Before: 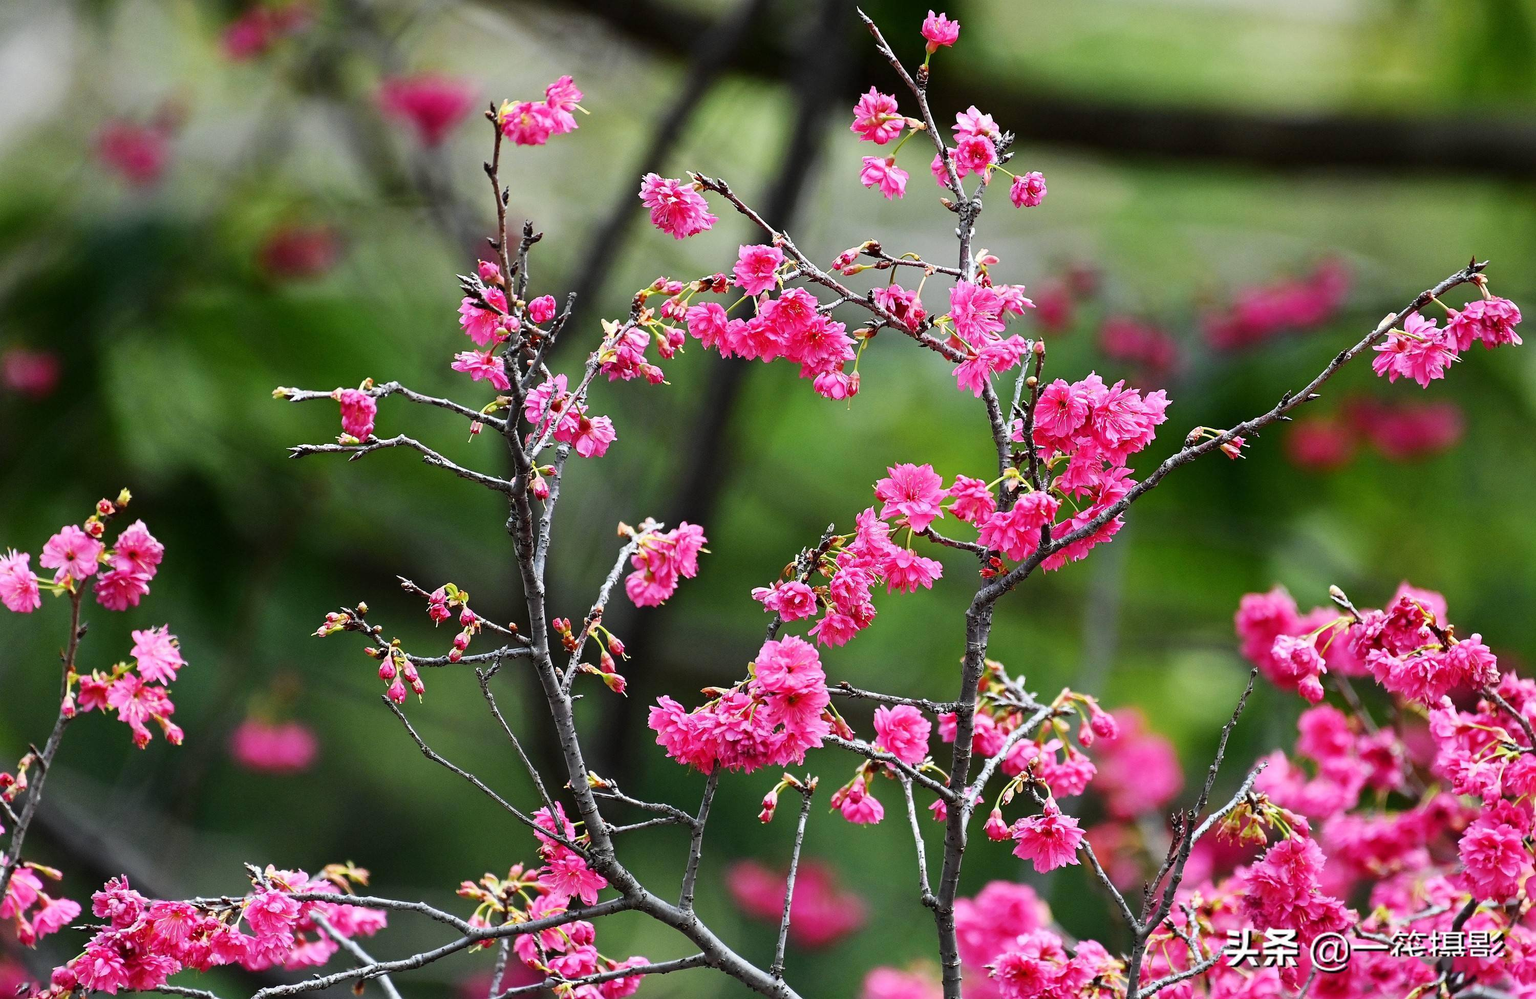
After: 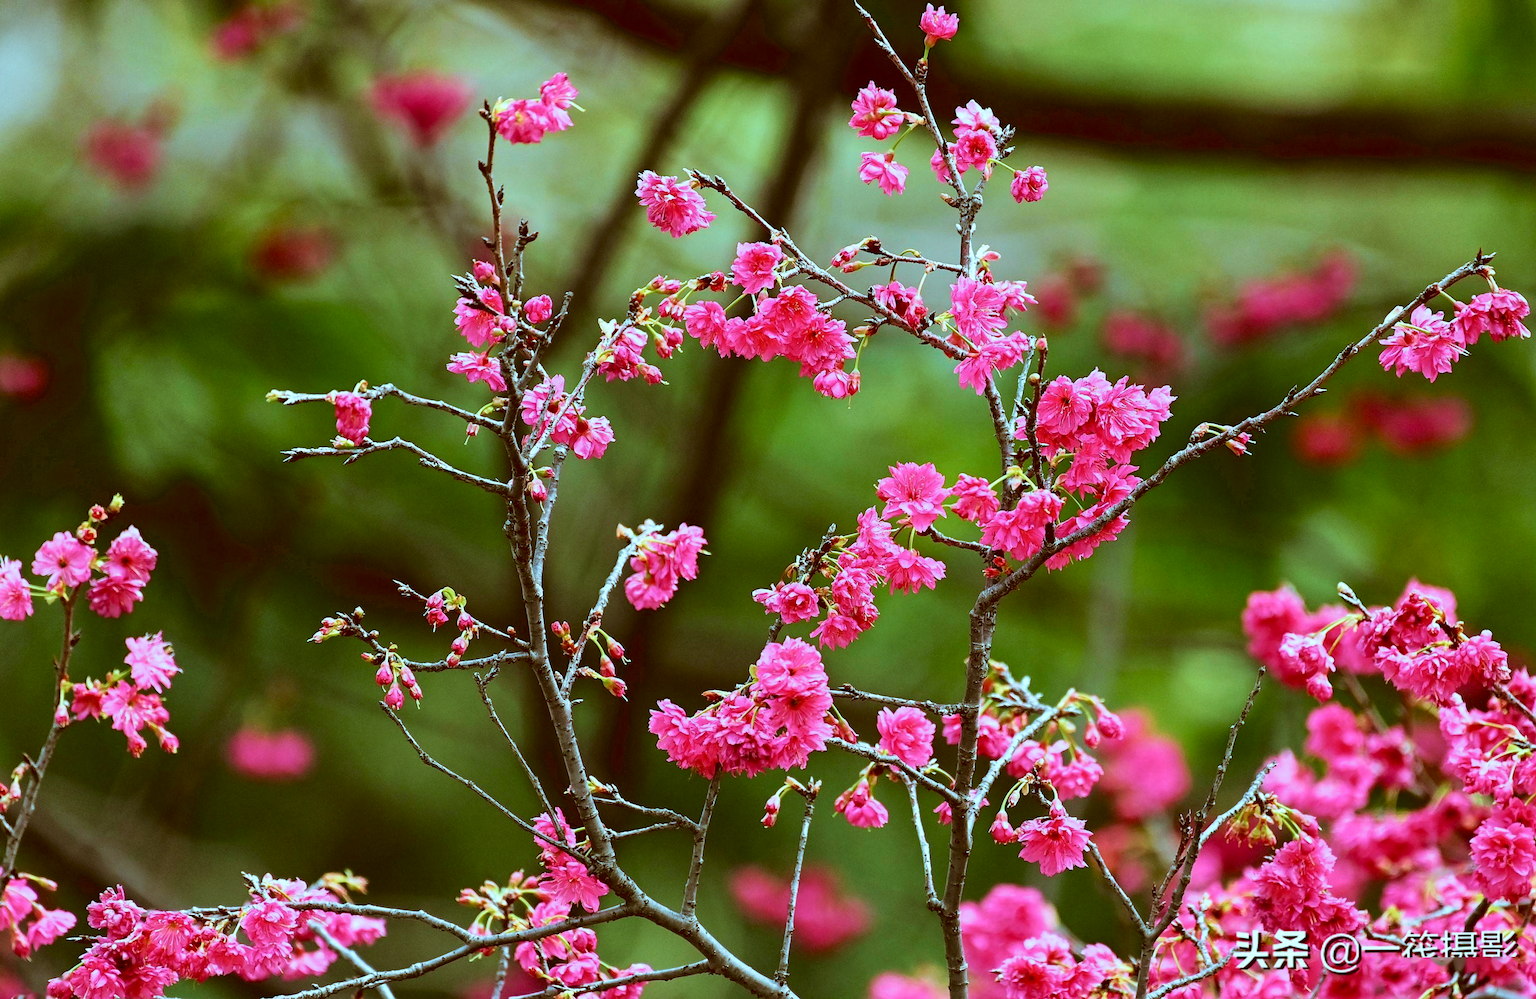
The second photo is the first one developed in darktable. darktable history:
local contrast: highlights 100%, shadows 100%, detail 120%, midtone range 0.2
velvia: strength 45%
rotate and perspective: rotation -0.45°, automatic cropping original format, crop left 0.008, crop right 0.992, crop top 0.012, crop bottom 0.988
color correction: highlights a* -14.62, highlights b* -16.22, shadows a* 10.12, shadows b* 29.4
